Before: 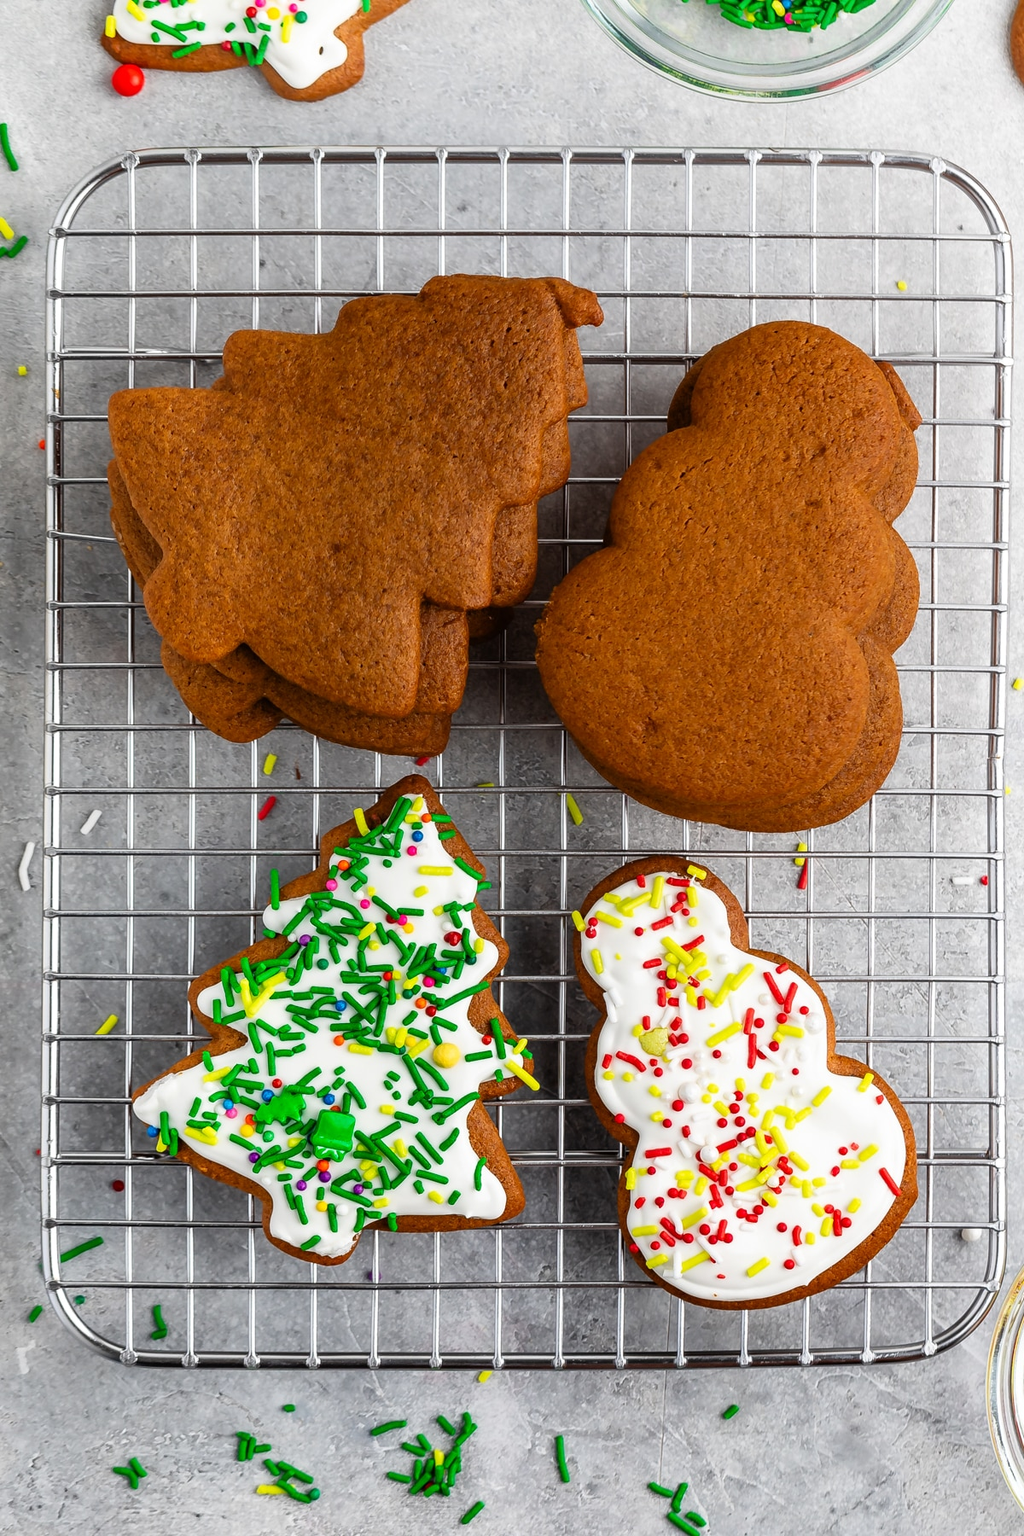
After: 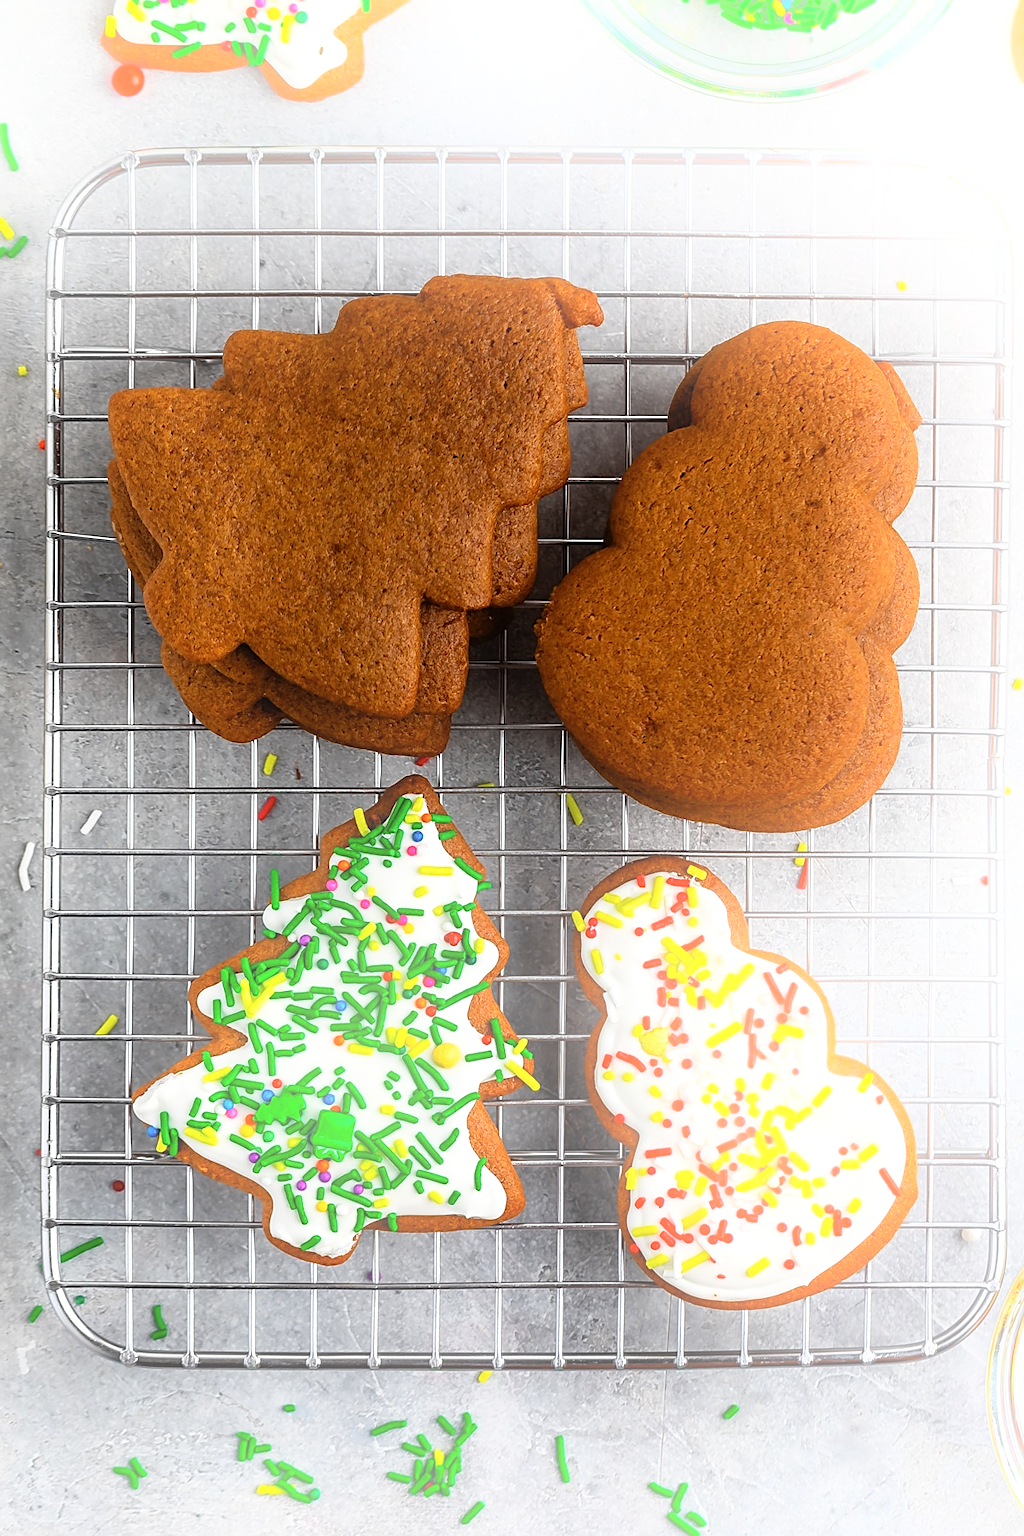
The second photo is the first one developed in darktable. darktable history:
shadows and highlights: shadows -12.5, white point adjustment 4, highlights 28.33
sharpen: on, module defaults
bloom: on, module defaults
